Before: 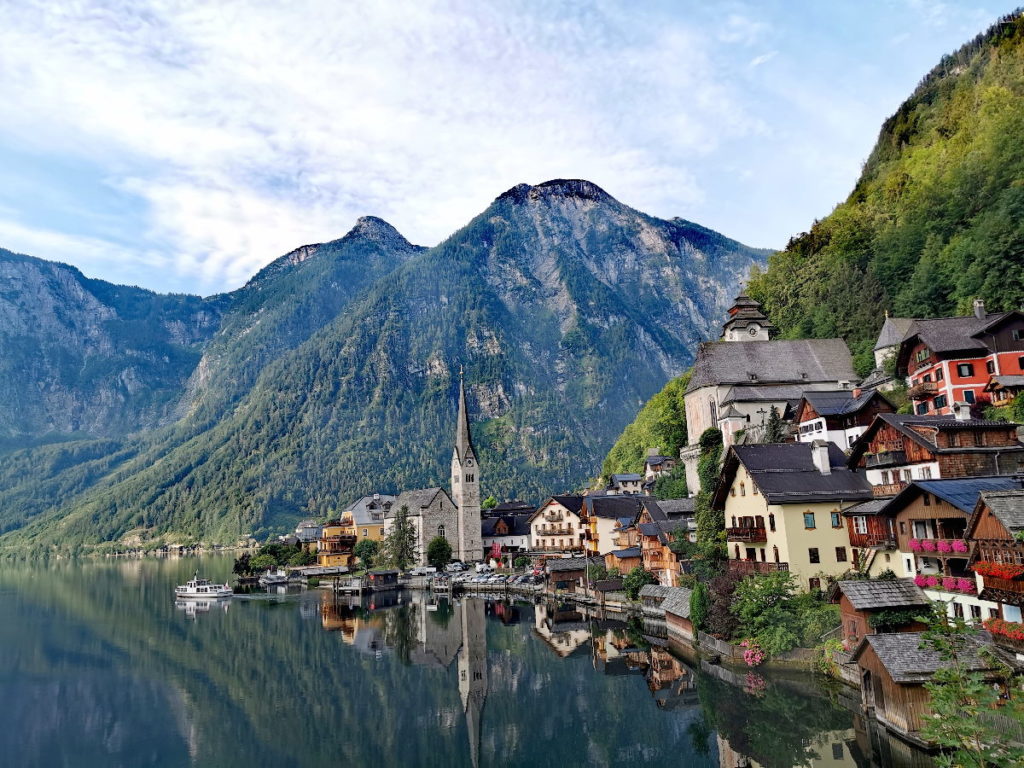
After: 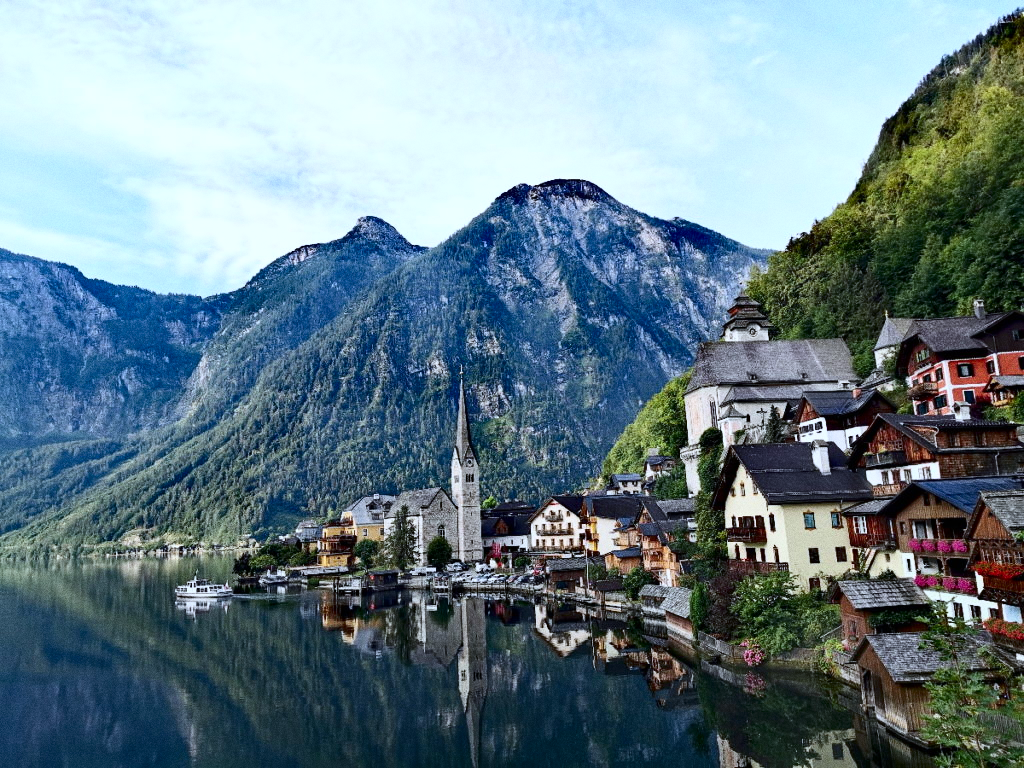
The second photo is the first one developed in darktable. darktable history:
contrast brightness saturation: contrast 0.28
tone equalizer: on, module defaults
white balance: red 0.924, blue 1.095
grain: coarseness 8.68 ISO, strength 31.94%
